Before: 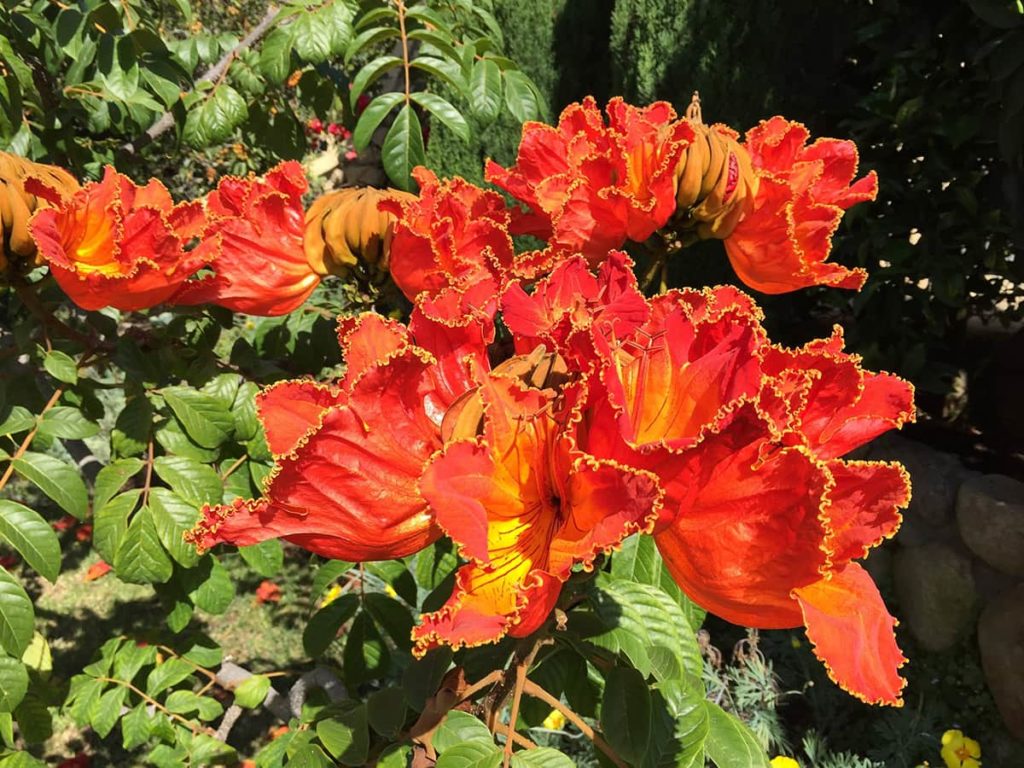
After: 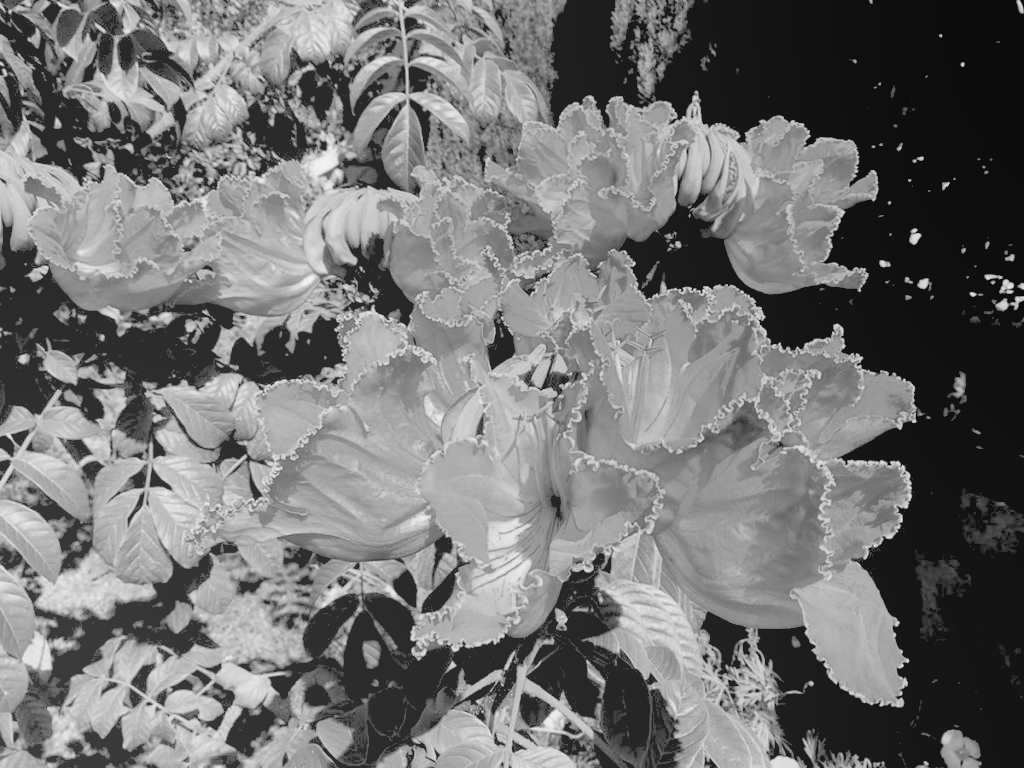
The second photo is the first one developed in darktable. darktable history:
bloom: size 40%
monochrome: a 26.22, b 42.67, size 0.8
tone equalizer: on, module defaults
rgb levels: levels [[0.027, 0.429, 0.996], [0, 0.5, 1], [0, 0.5, 1]]
